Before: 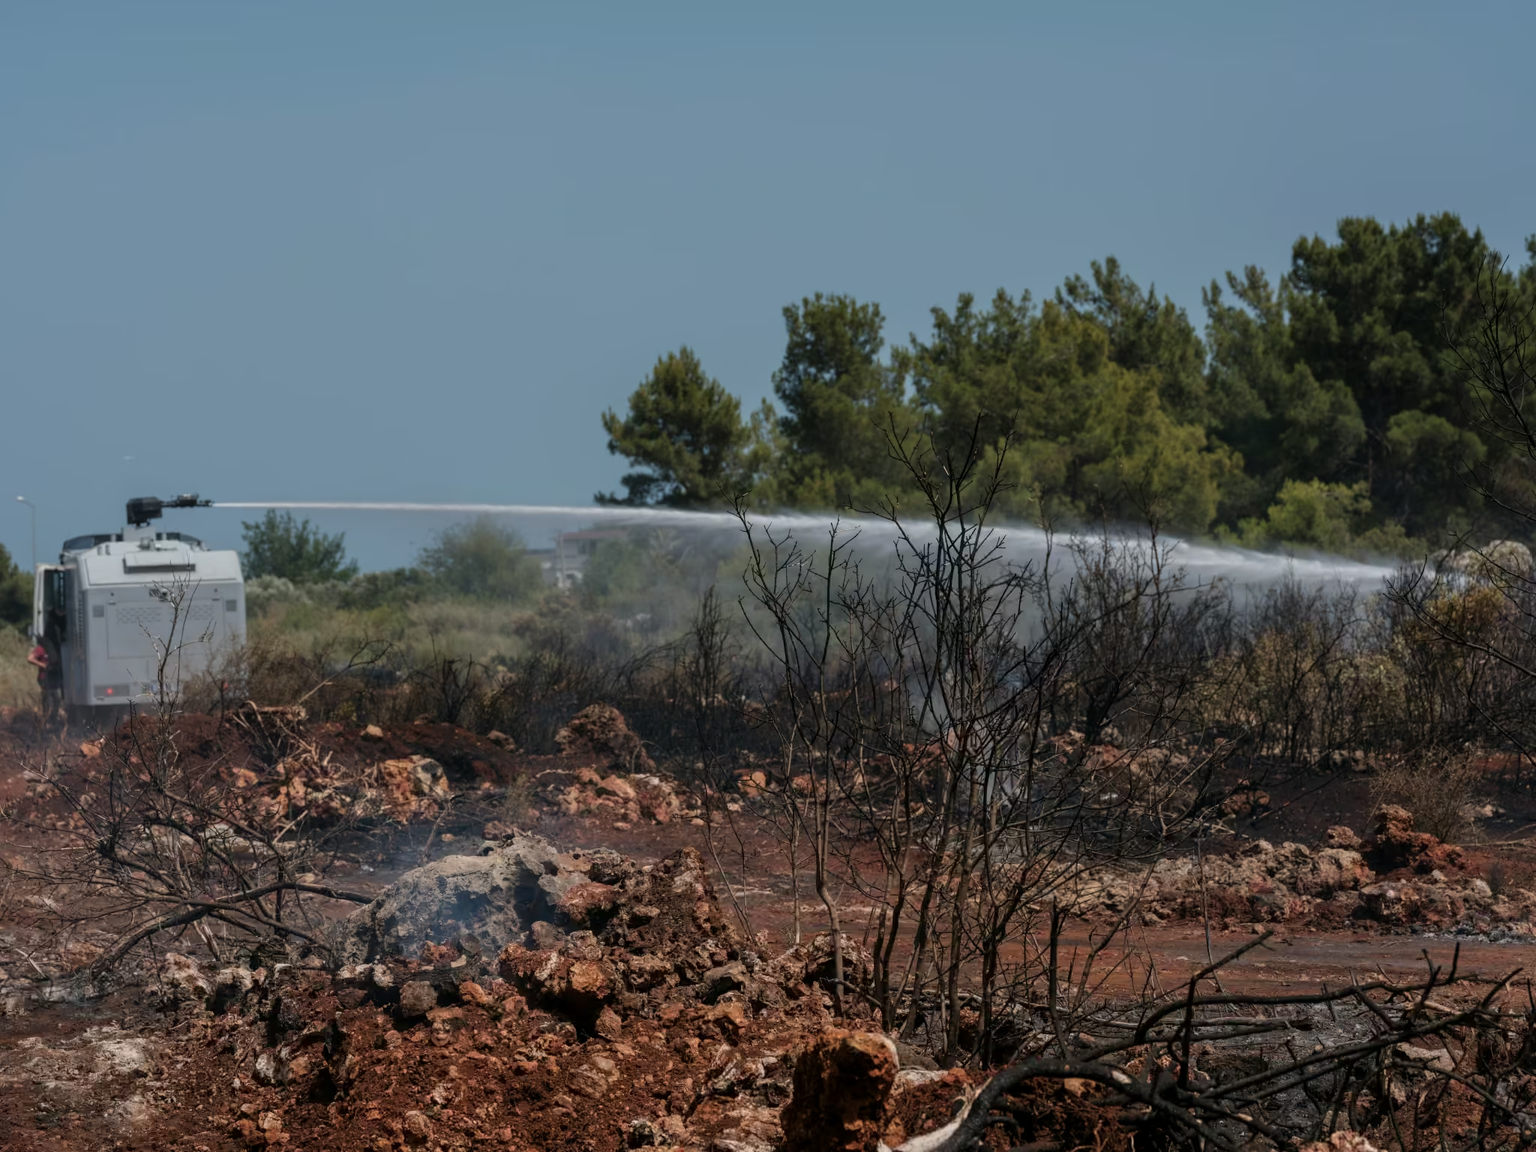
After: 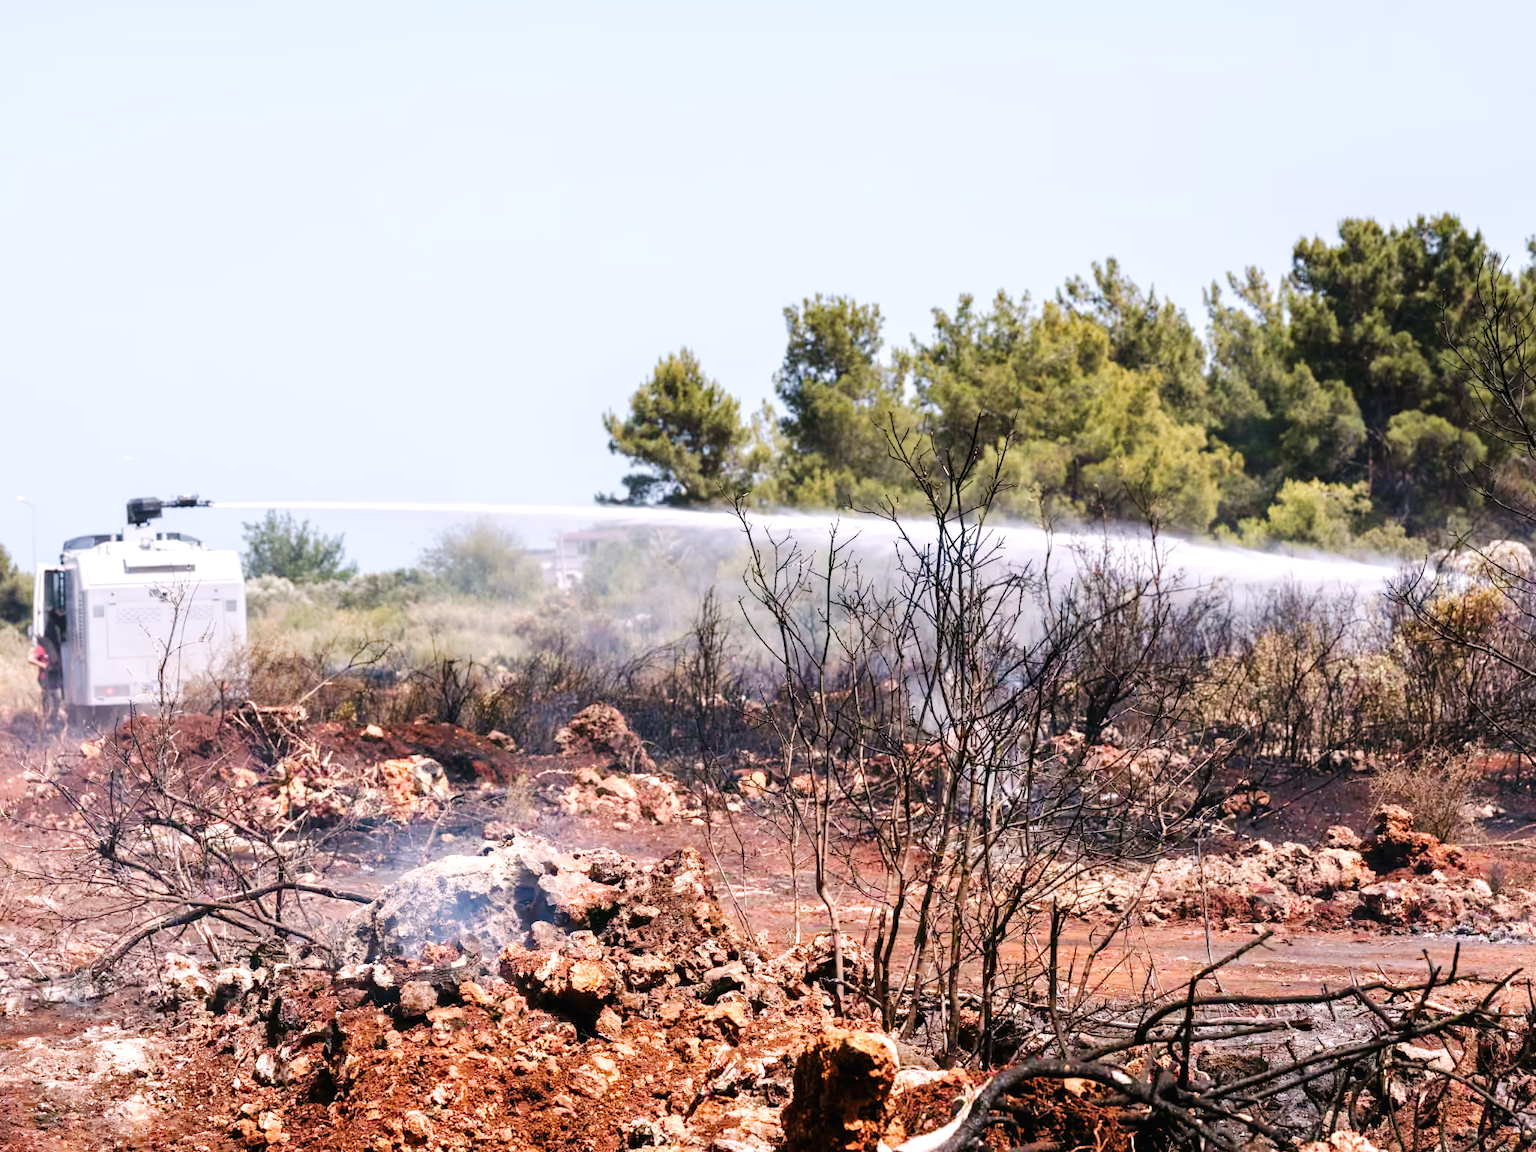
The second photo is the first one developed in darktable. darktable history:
tone curve: curves: ch0 [(0, 0.014) (0.12, 0.096) (0.386, 0.49) (0.54, 0.684) (0.751, 0.855) (0.89, 0.943) (0.998, 0.989)]; ch1 [(0, 0) (0.133, 0.099) (0.437, 0.41) (0.5, 0.5) (0.517, 0.536) (0.548, 0.575) (0.582, 0.639) (0.627, 0.692) (0.836, 0.868) (1, 1)]; ch2 [(0, 0) (0.374, 0.341) (0.456, 0.443) (0.478, 0.49) (0.501, 0.5) (0.528, 0.538) (0.55, 0.6) (0.572, 0.633) (0.702, 0.775) (1, 1)], preserve colors none
exposure: black level correction 0.001, exposure 1.711 EV, compensate highlight preservation false
color calibration: output R [1.063, -0.012, -0.003, 0], output B [-0.079, 0.047, 1, 0], illuminant as shot in camera, x 0.358, y 0.373, temperature 4628.91 K
